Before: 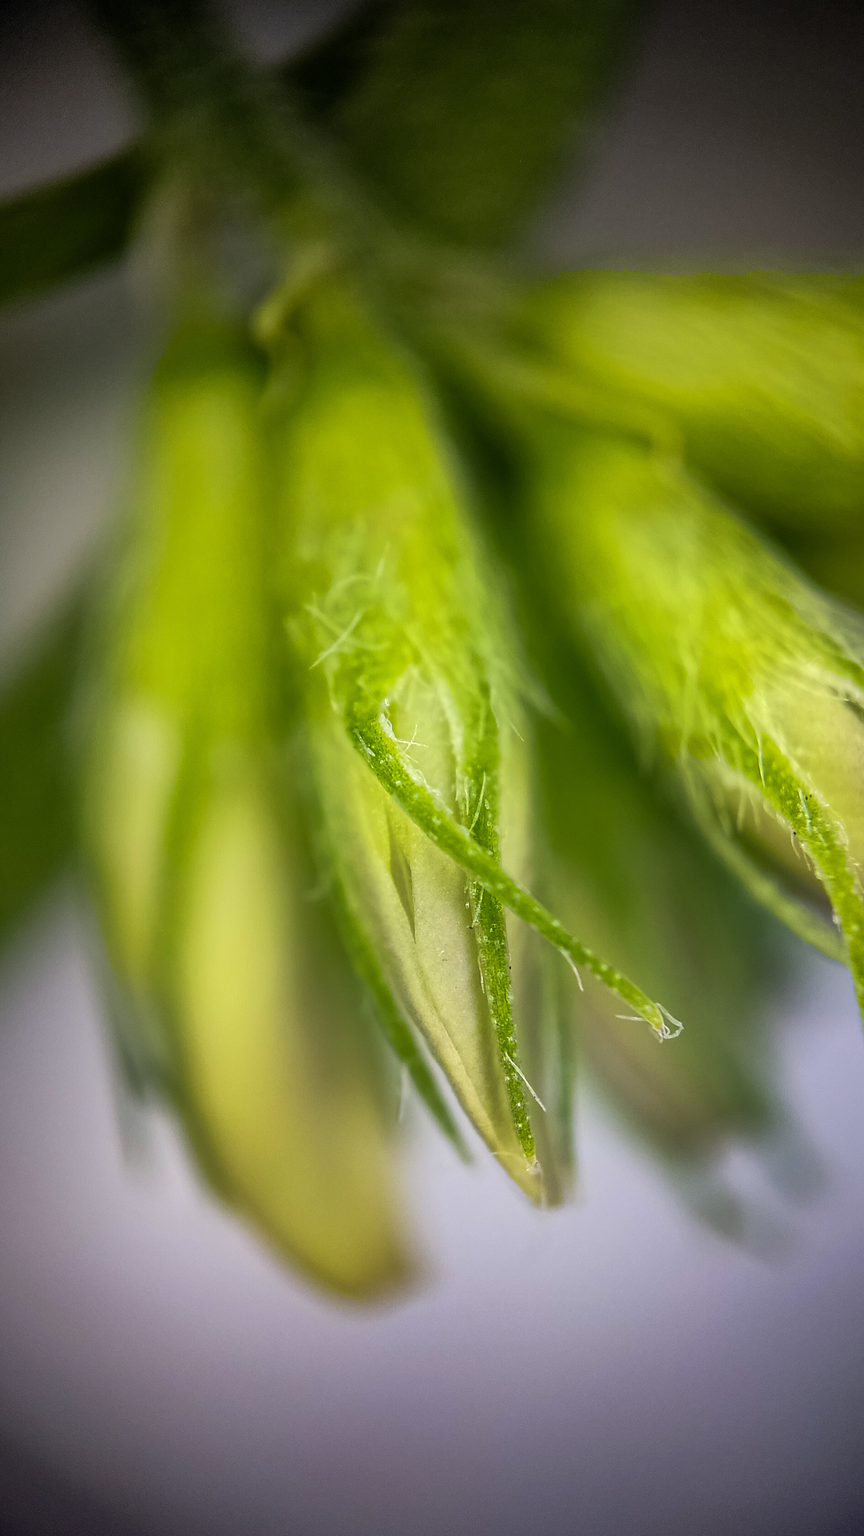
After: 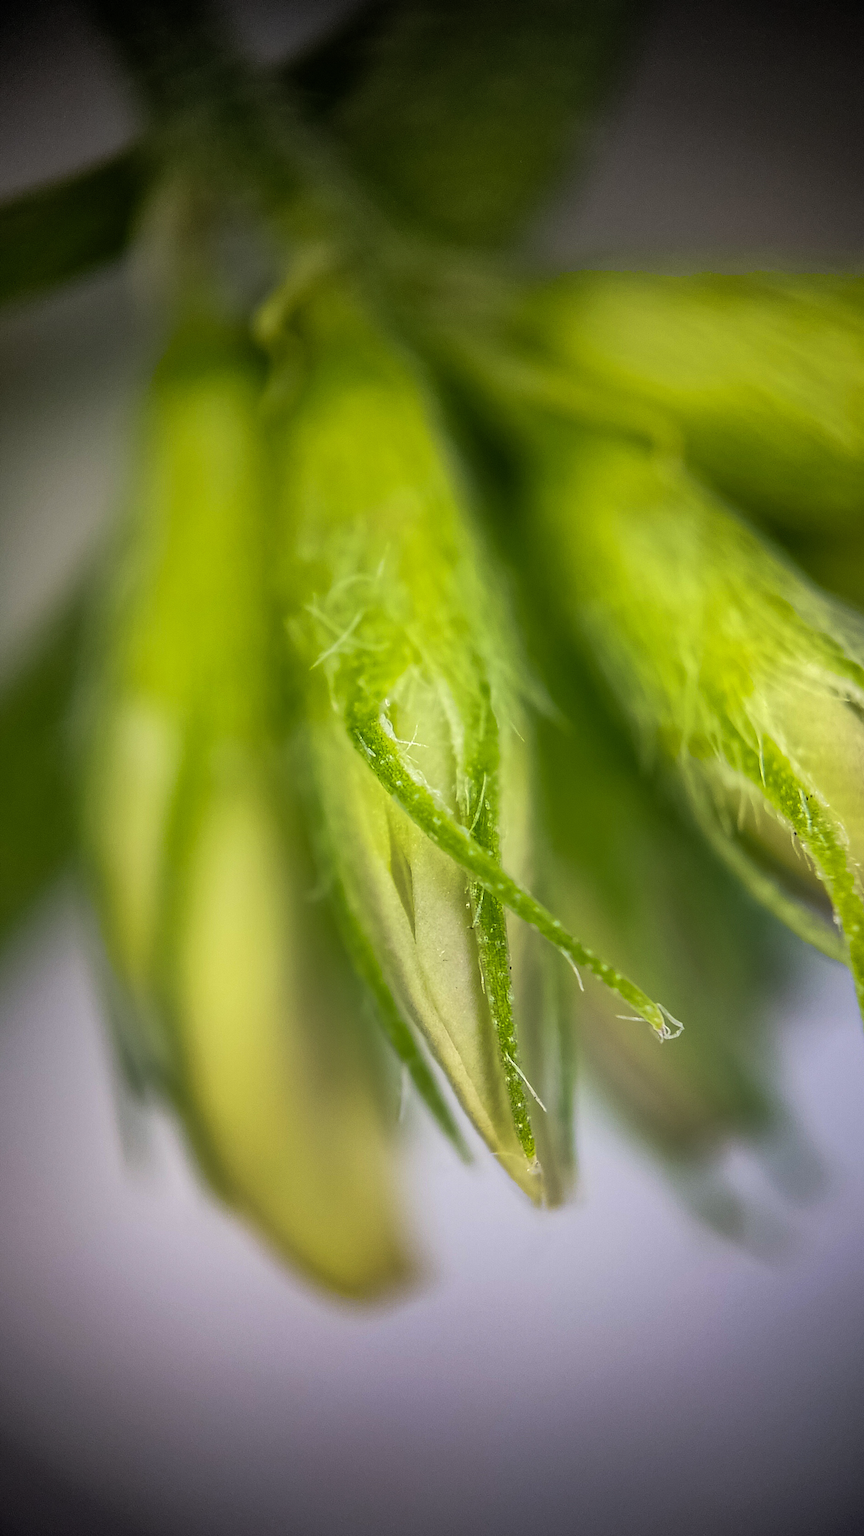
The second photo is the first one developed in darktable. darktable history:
vignetting: fall-off start 97.22%, width/height ratio 1.186, unbound false
